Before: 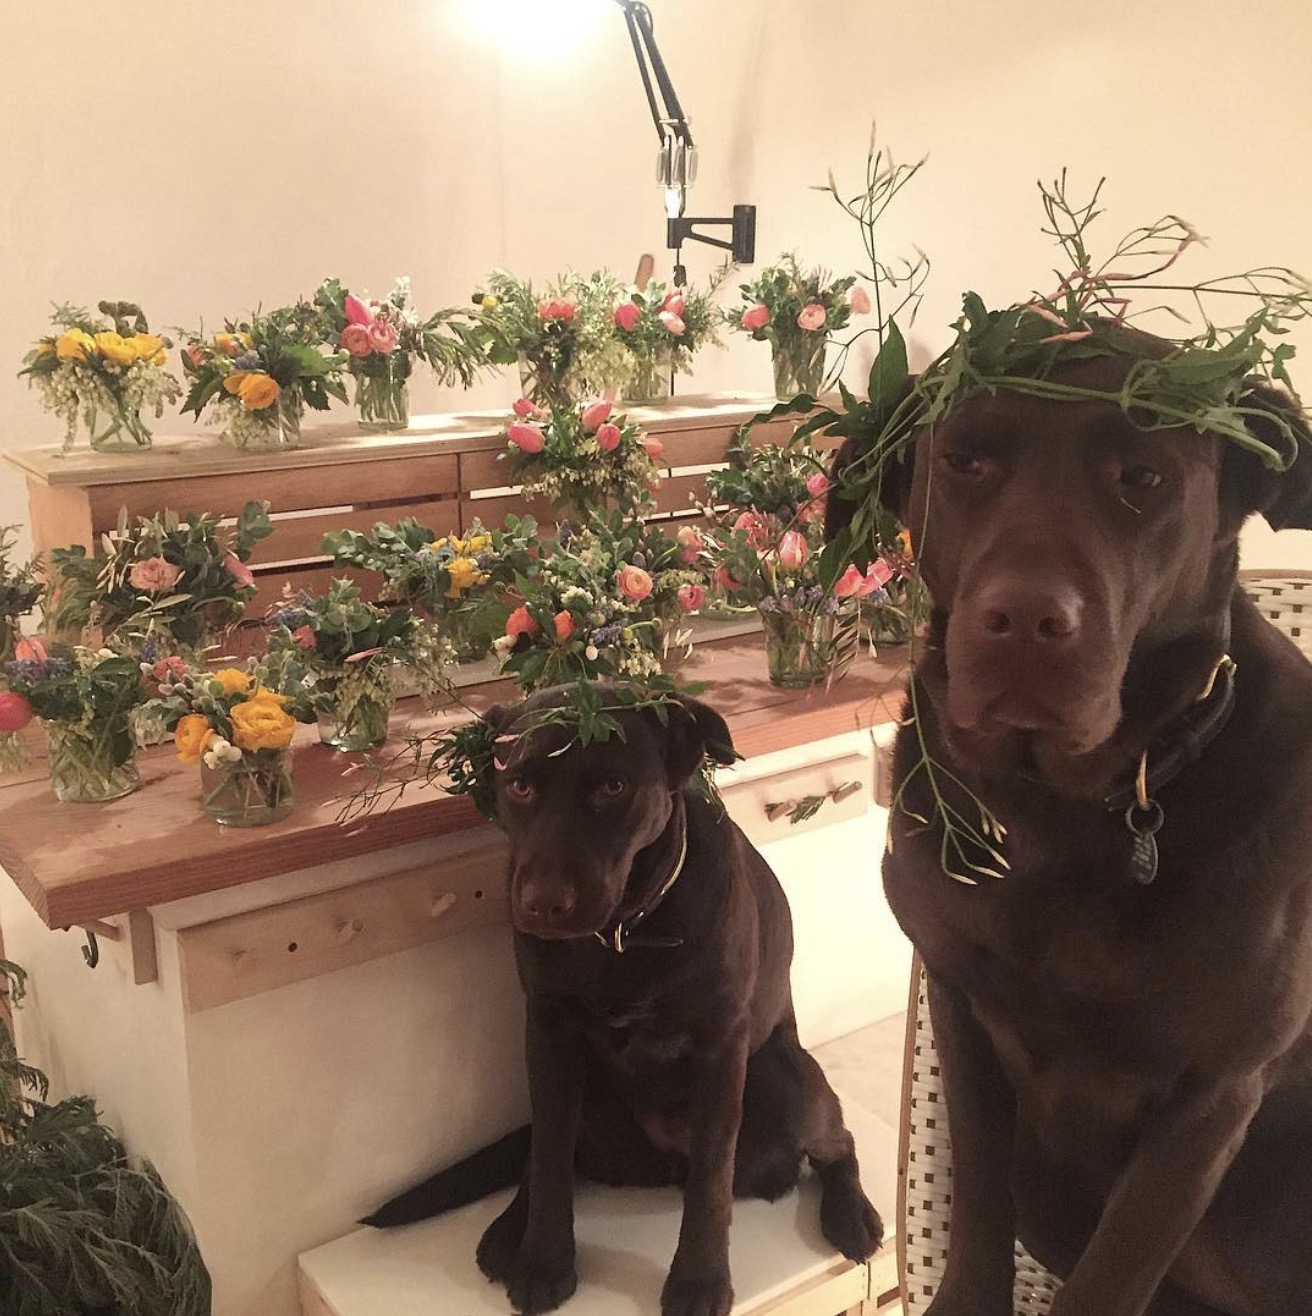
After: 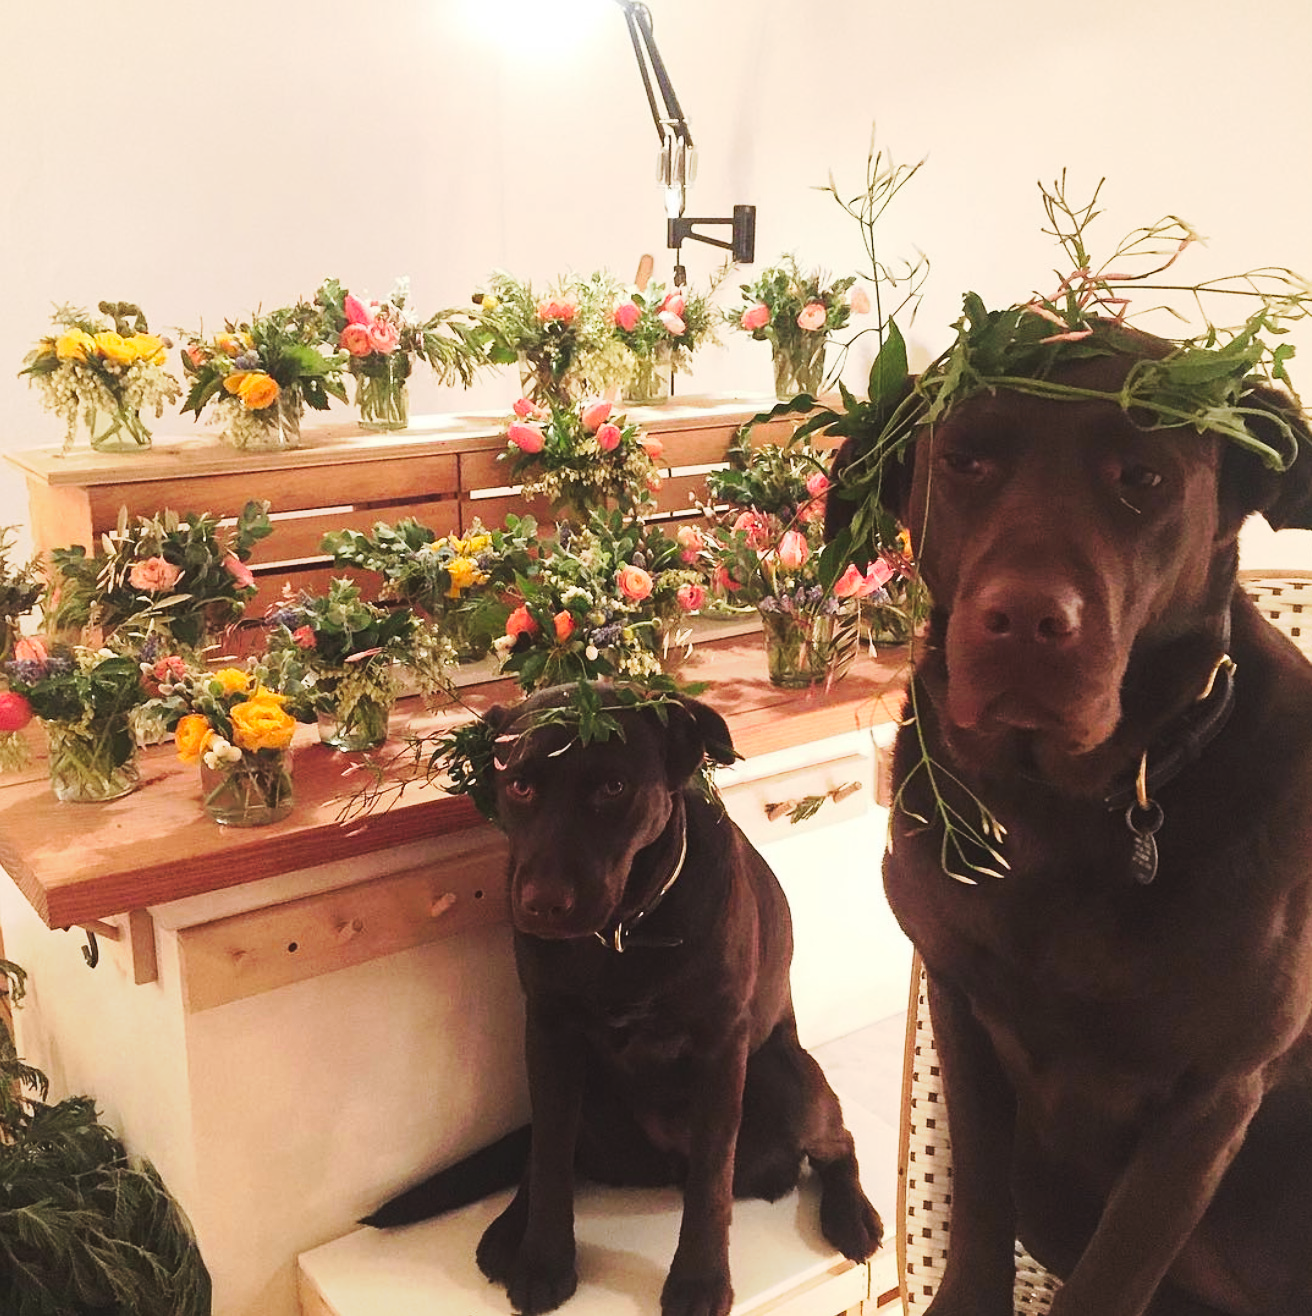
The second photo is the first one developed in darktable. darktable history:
tone curve: curves: ch0 [(0, 0) (0.003, 0.045) (0.011, 0.054) (0.025, 0.069) (0.044, 0.083) (0.069, 0.101) (0.1, 0.119) (0.136, 0.146) (0.177, 0.177) (0.224, 0.221) (0.277, 0.277) (0.335, 0.362) (0.399, 0.452) (0.468, 0.571) (0.543, 0.666) (0.623, 0.758) (0.709, 0.853) (0.801, 0.896) (0.898, 0.945) (1, 1)], preserve colors none
